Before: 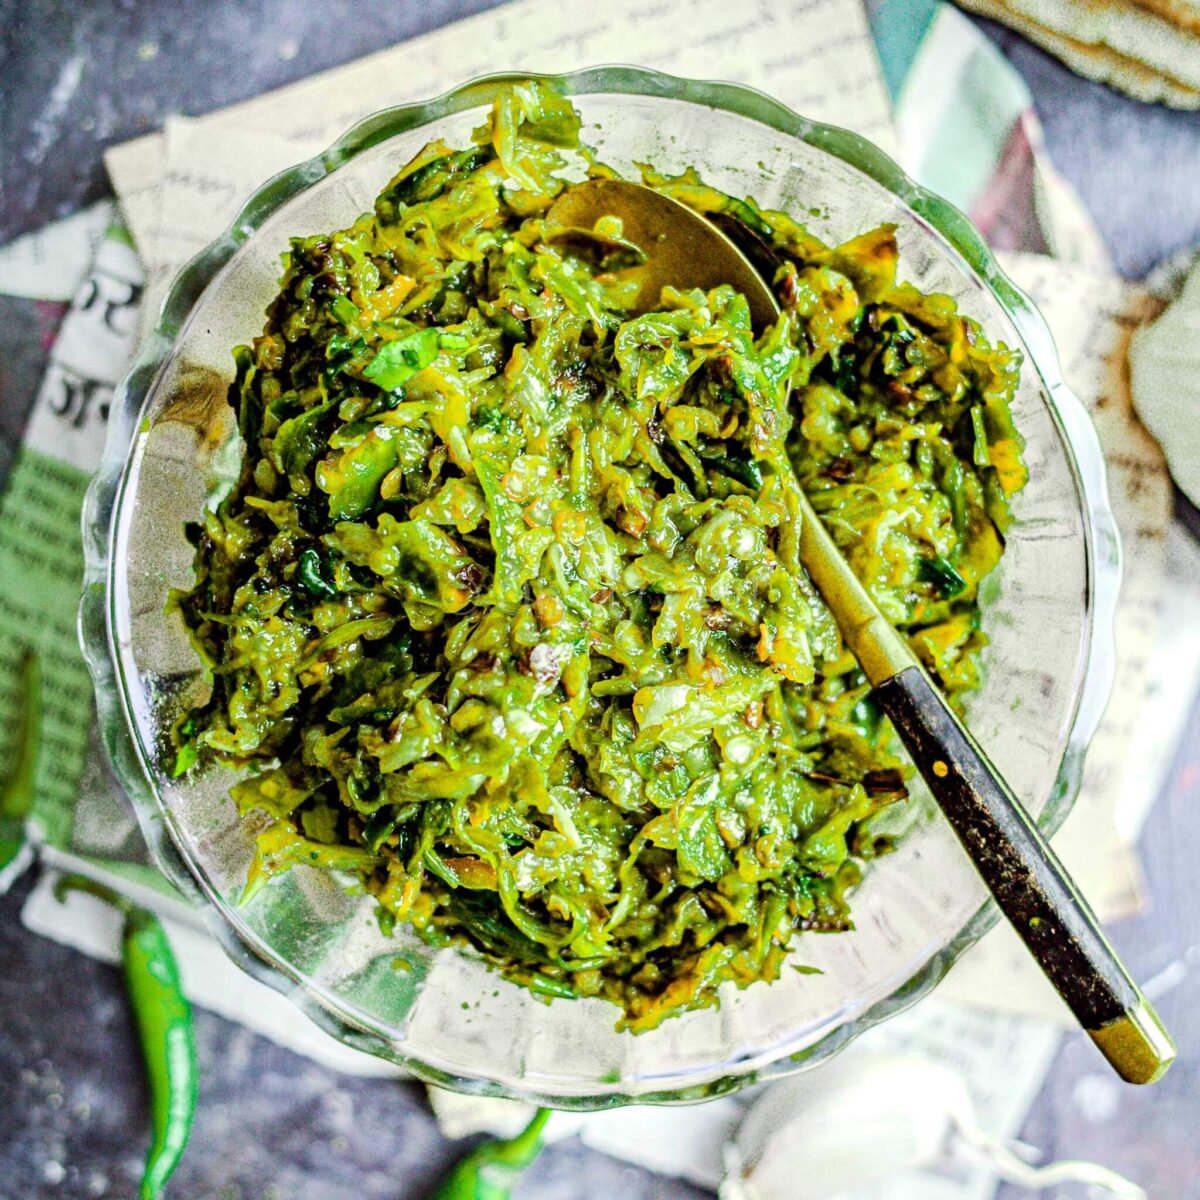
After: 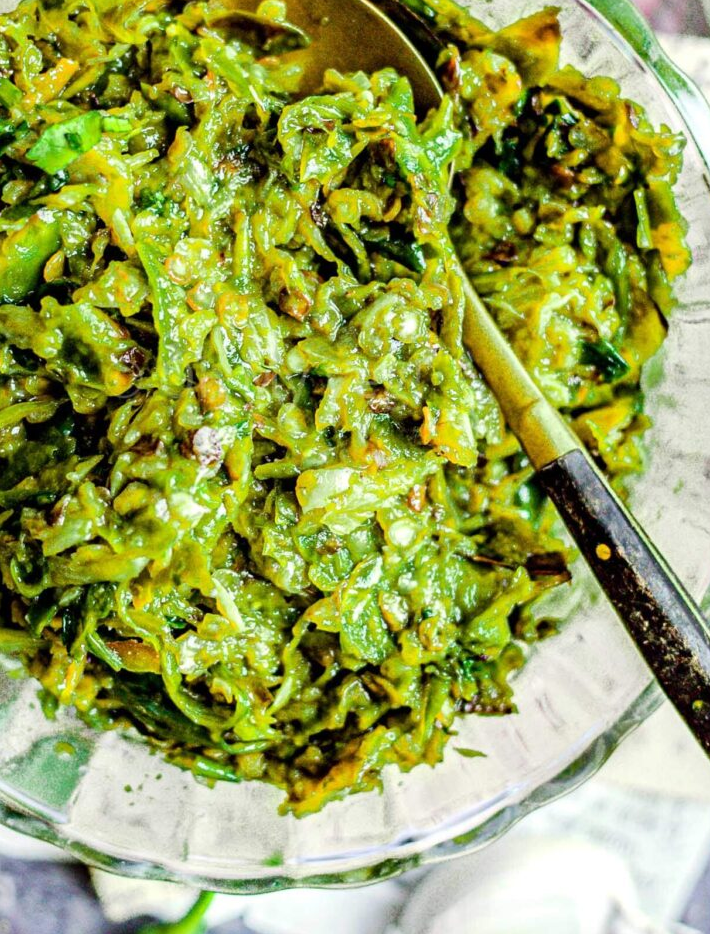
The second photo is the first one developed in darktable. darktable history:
crop and rotate: left 28.136%, top 18.106%, right 12.665%, bottom 4.011%
